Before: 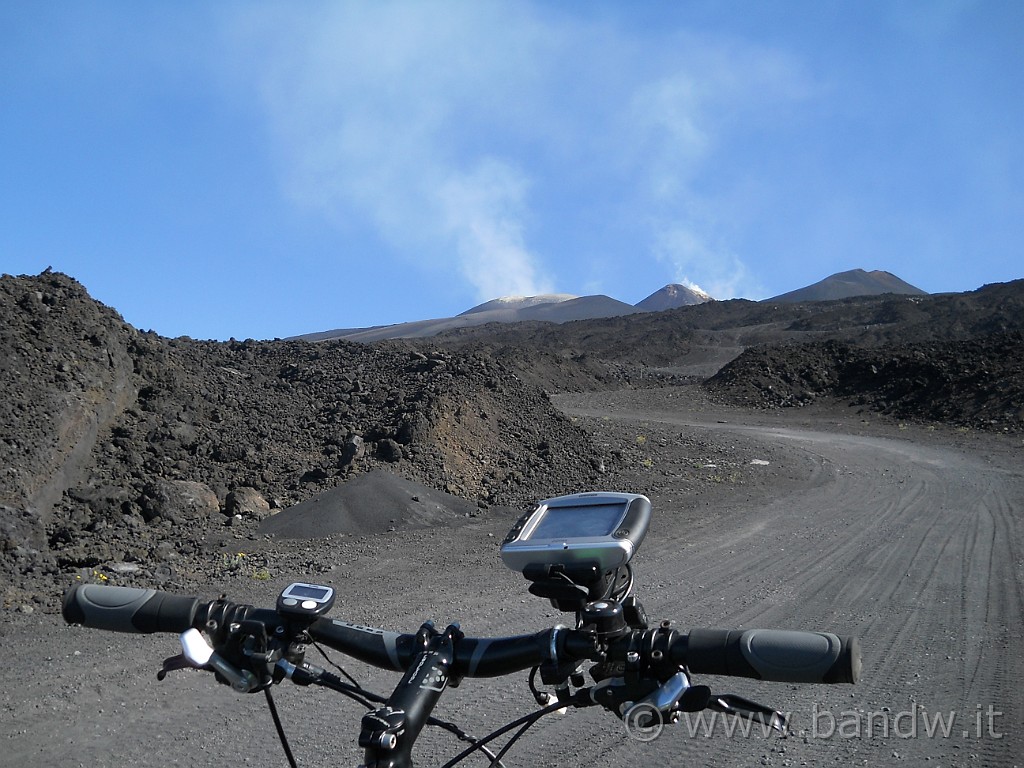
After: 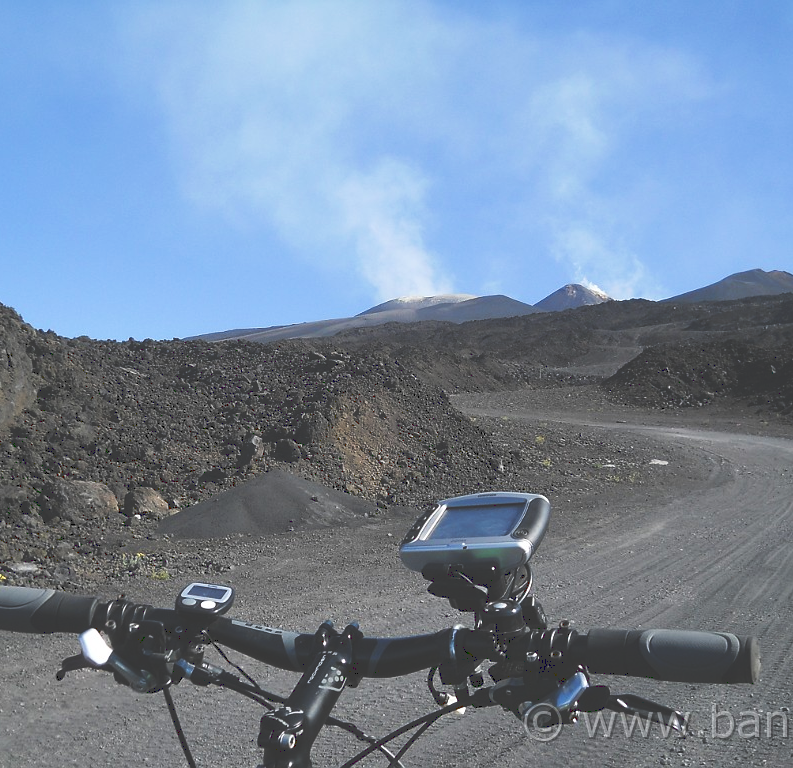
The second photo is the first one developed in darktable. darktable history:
crop: left 9.869%, right 12.682%
tone curve: curves: ch0 [(0, 0) (0.003, 0.224) (0.011, 0.229) (0.025, 0.234) (0.044, 0.242) (0.069, 0.249) (0.1, 0.256) (0.136, 0.265) (0.177, 0.285) (0.224, 0.304) (0.277, 0.337) (0.335, 0.385) (0.399, 0.435) (0.468, 0.507) (0.543, 0.59) (0.623, 0.674) (0.709, 0.763) (0.801, 0.852) (0.898, 0.931) (1, 1)], preserve colors none
